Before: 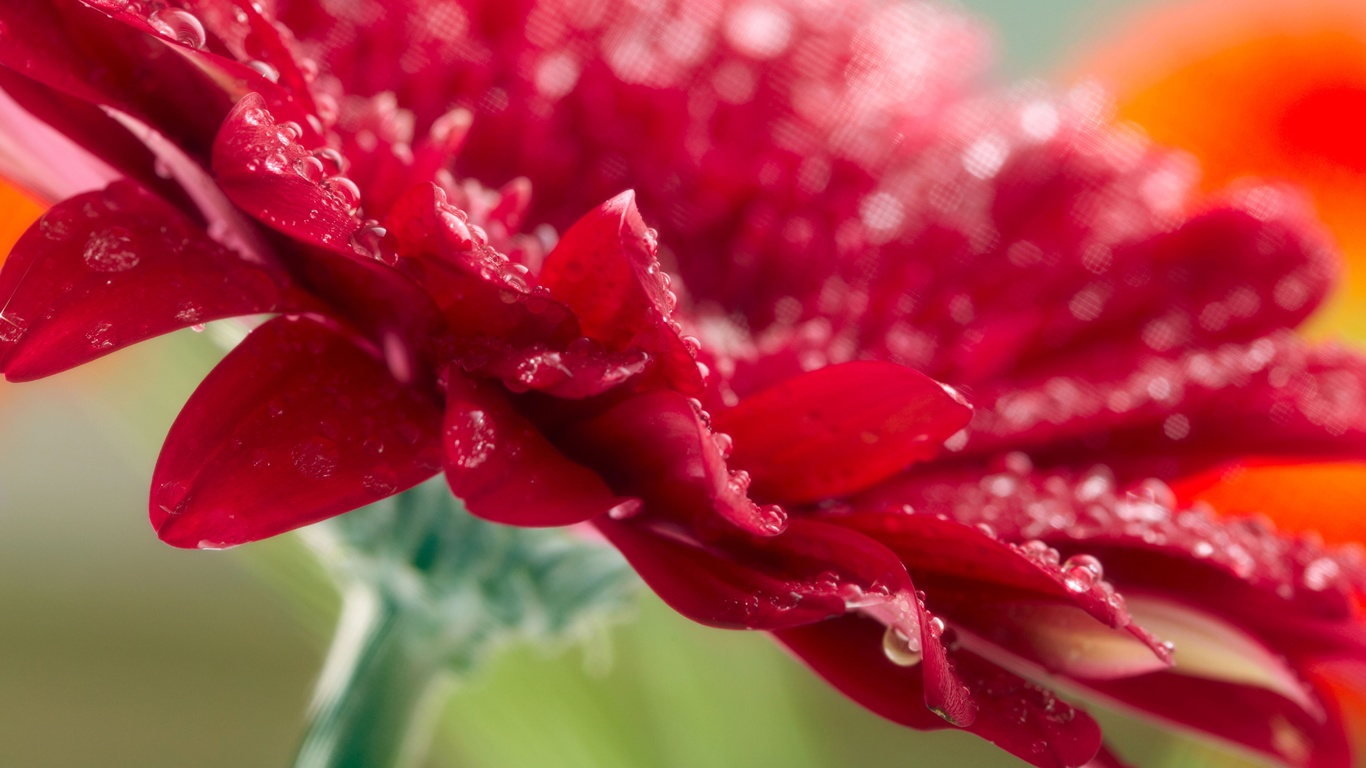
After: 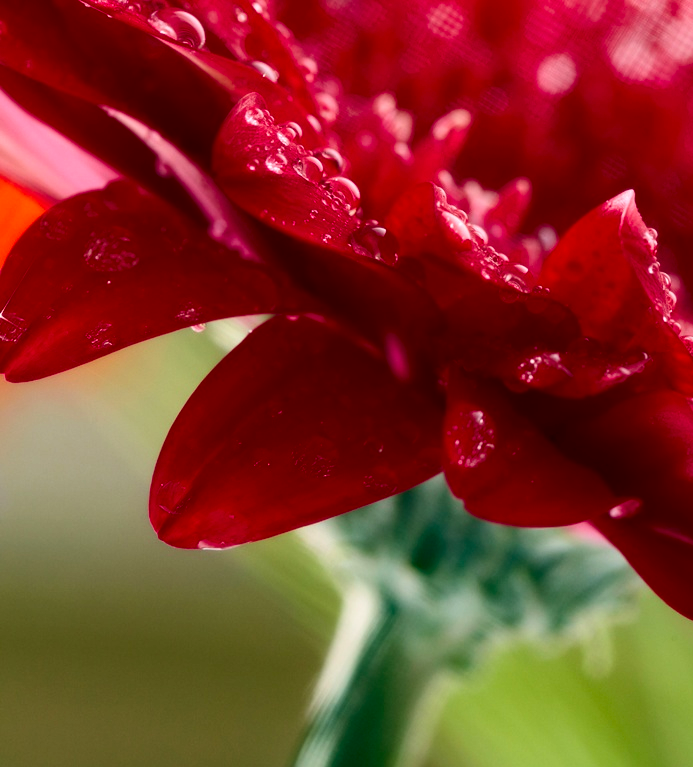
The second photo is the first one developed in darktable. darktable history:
crop and rotate: left 0.003%, top 0%, right 49.253%
contrast brightness saturation: contrast 0.223, brightness -0.185, saturation 0.231
